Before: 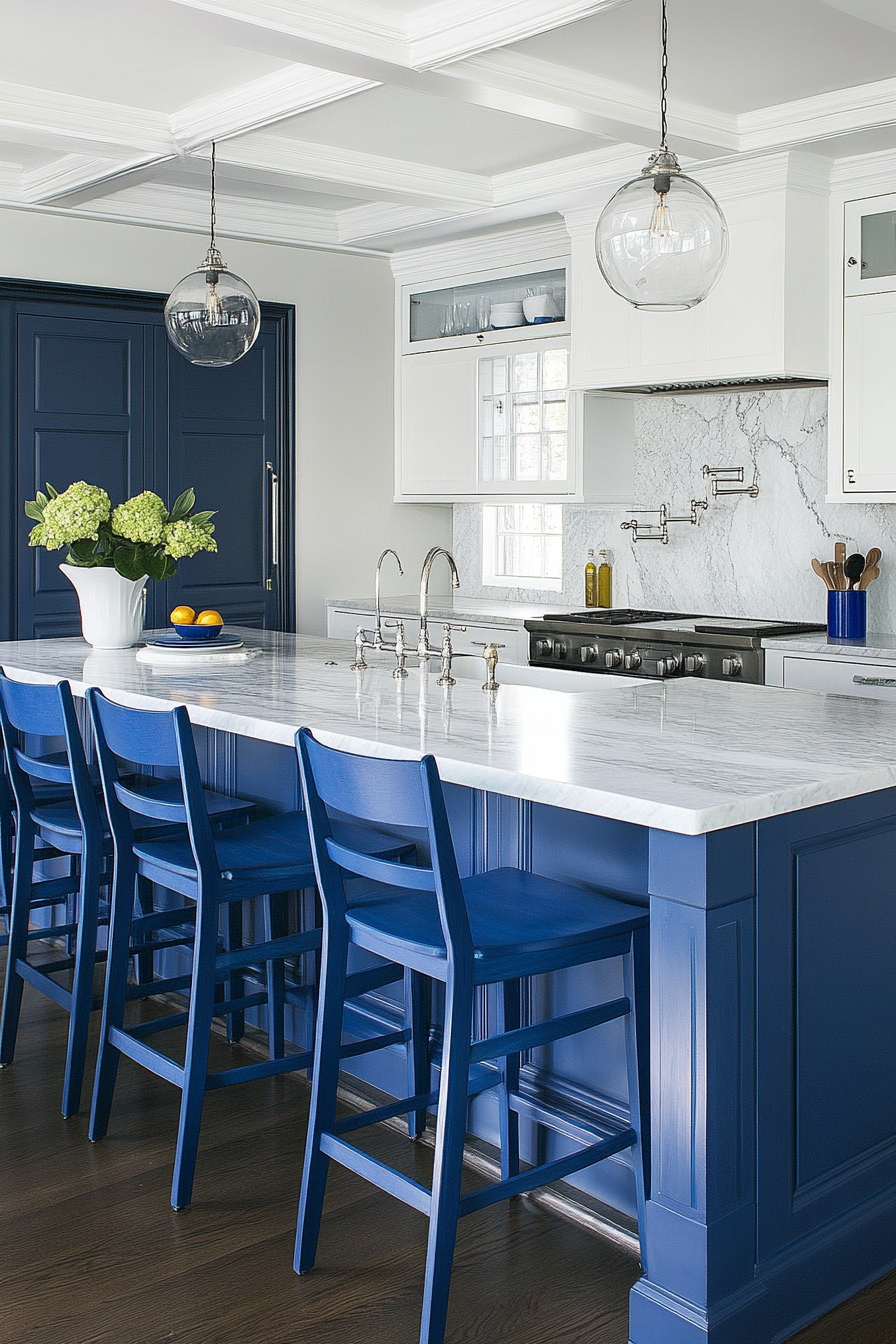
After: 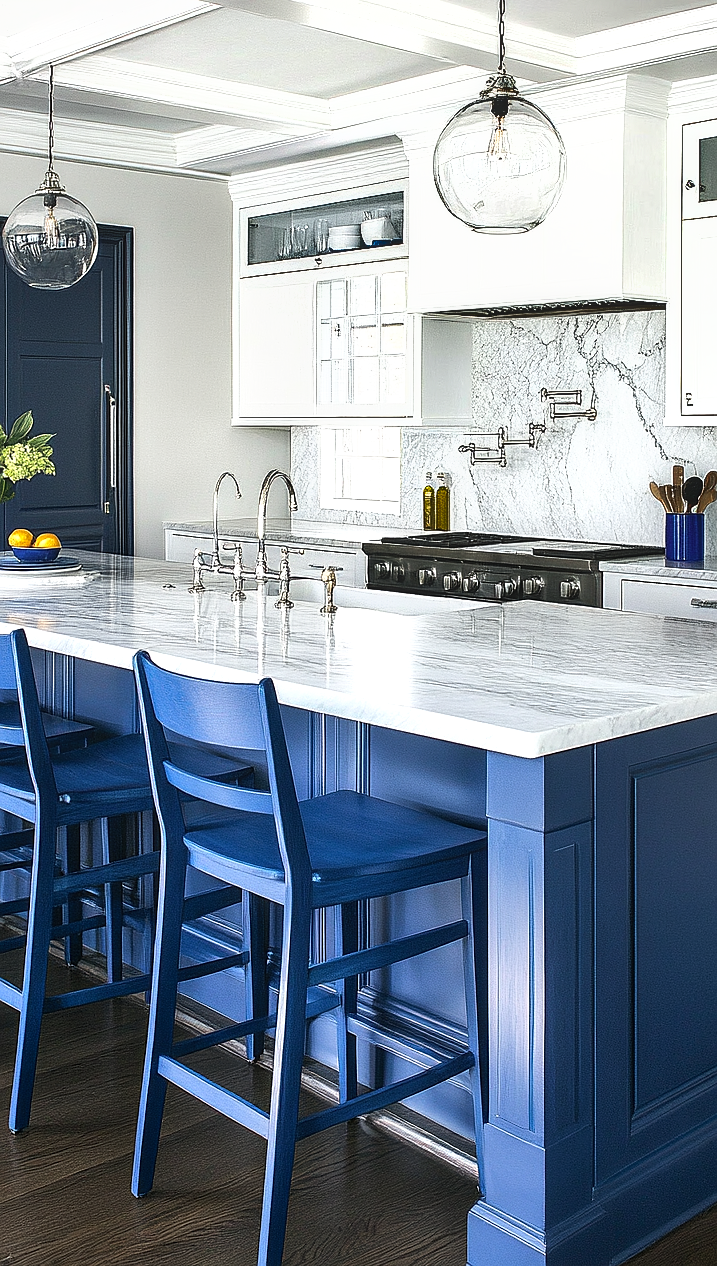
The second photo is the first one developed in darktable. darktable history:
local contrast: detail 109%
sharpen: radius 0.981, amount 0.613
tone equalizer: -8 EV -0.751 EV, -7 EV -0.7 EV, -6 EV -0.604 EV, -5 EV -0.371 EV, -3 EV 0.378 EV, -2 EV 0.6 EV, -1 EV 0.675 EV, +0 EV 0.759 EV, edges refinement/feathering 500, mask exposure compensation -1.57 EV, preserve details no
shadows and highlights: shadows 43.72, white point adjustment -1.64, soften with gaussian
exposure: black level correction 0.002, compensate exposure bias true, compensate highlight preservation false
crop and rotate: left 18.124%, top 5.749%, right 1.747%
